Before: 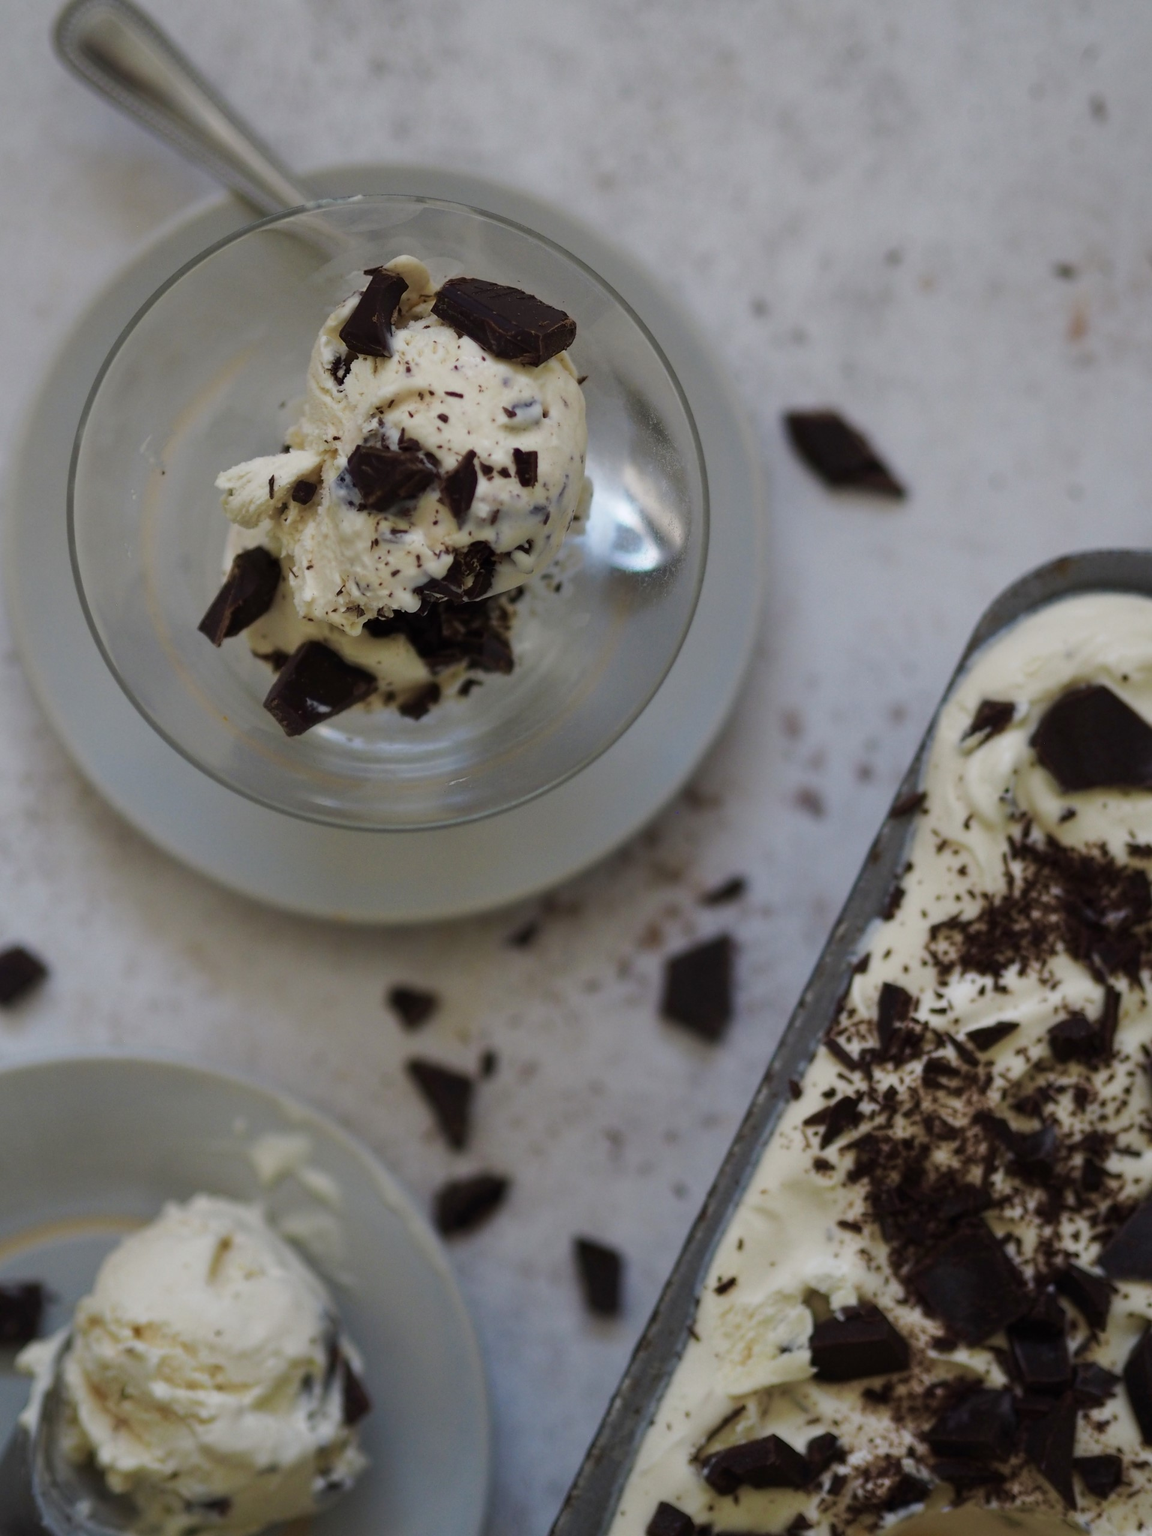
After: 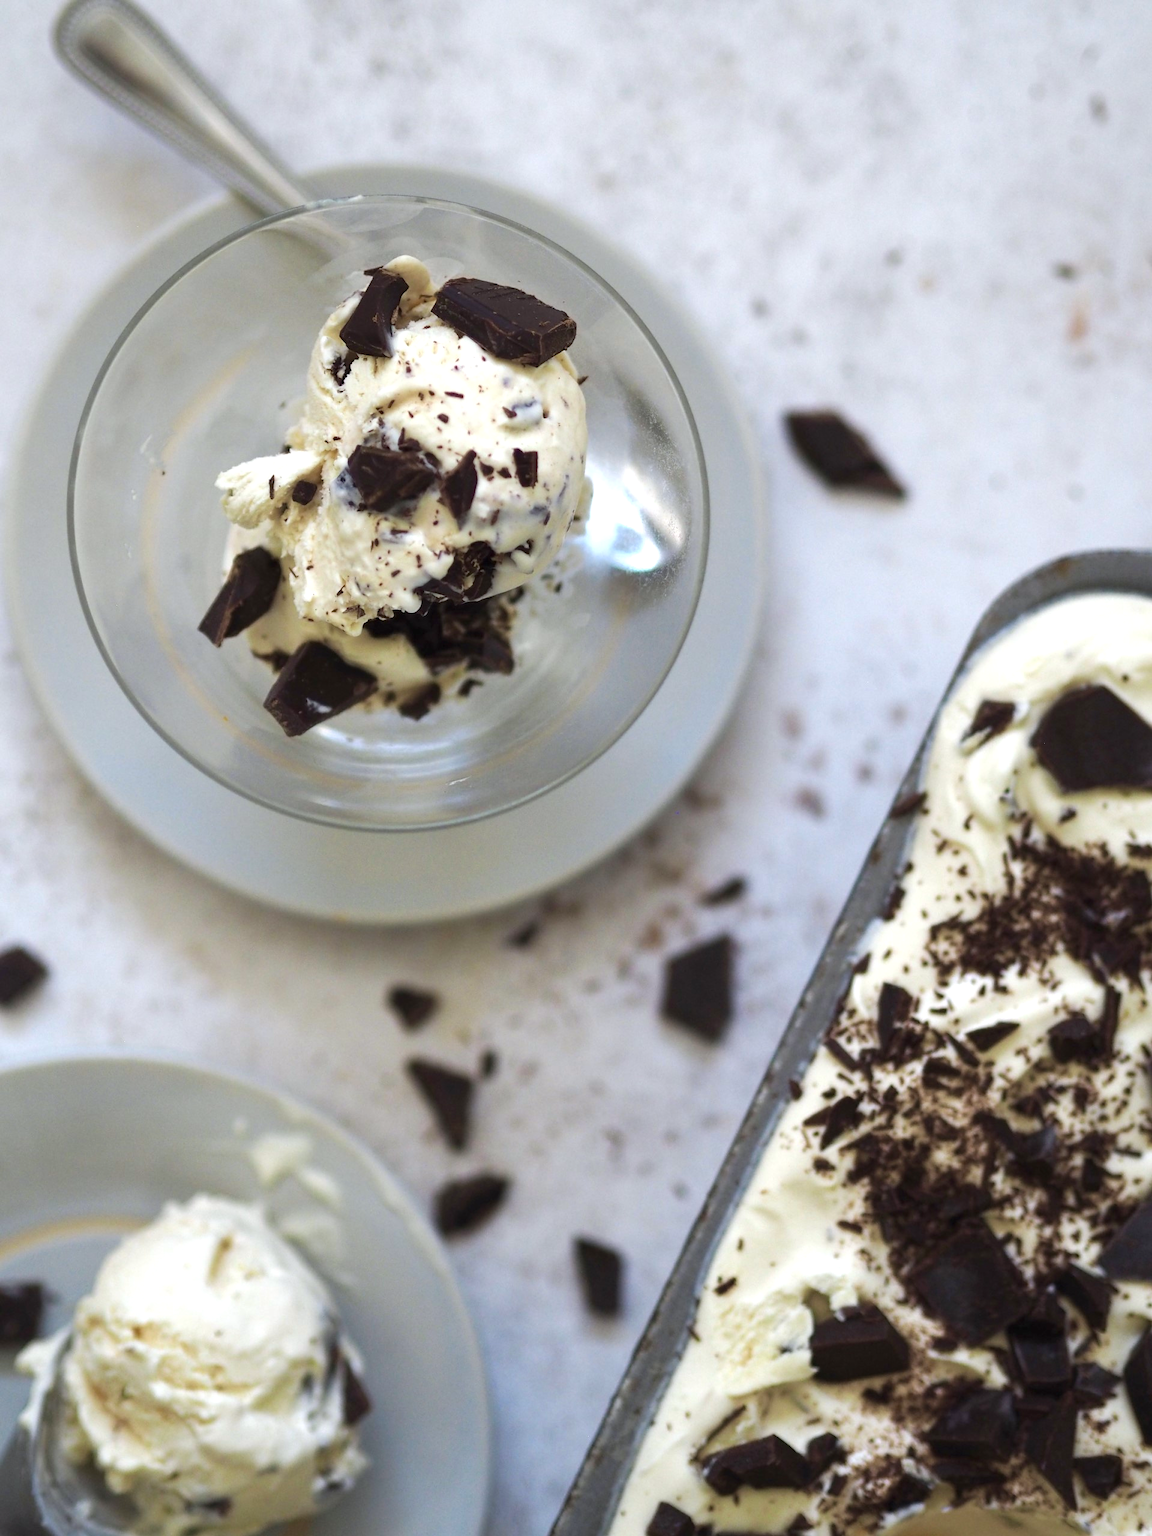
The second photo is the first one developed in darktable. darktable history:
white balance: red 0.982, blue 1.018
exposure: black level correction 0, exposure 1.1 EV, compensate exposure bias true, compensate highlight preservation false
